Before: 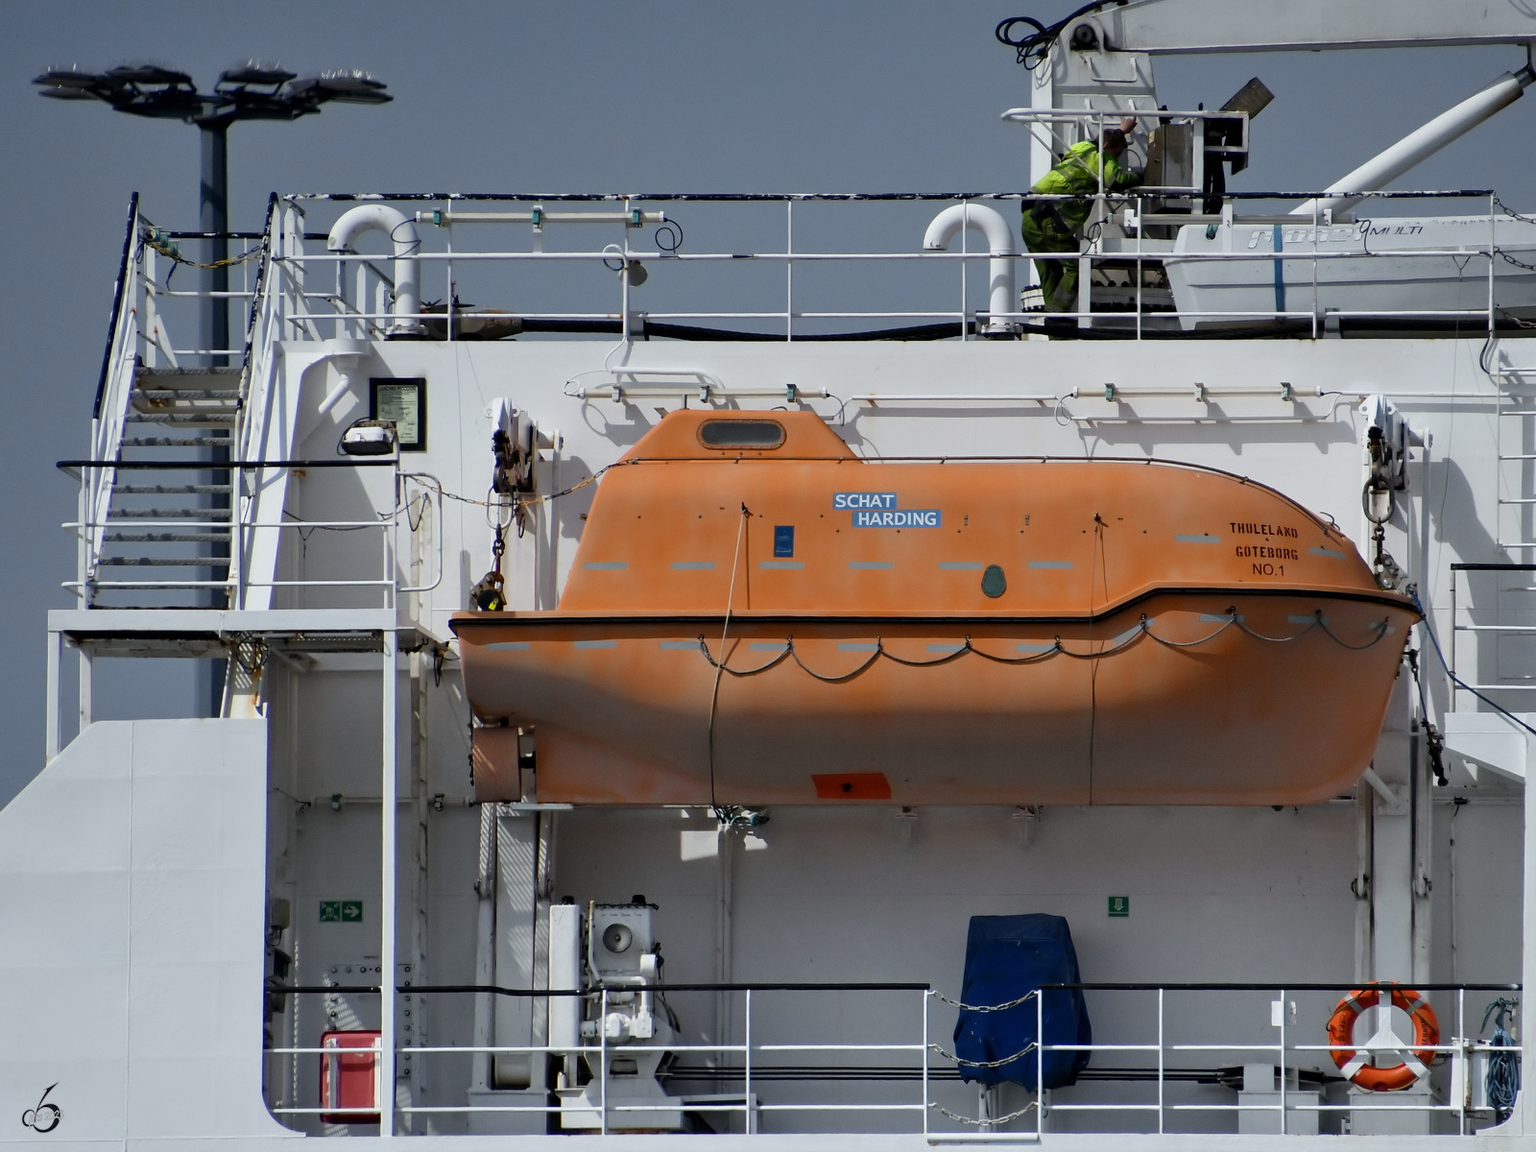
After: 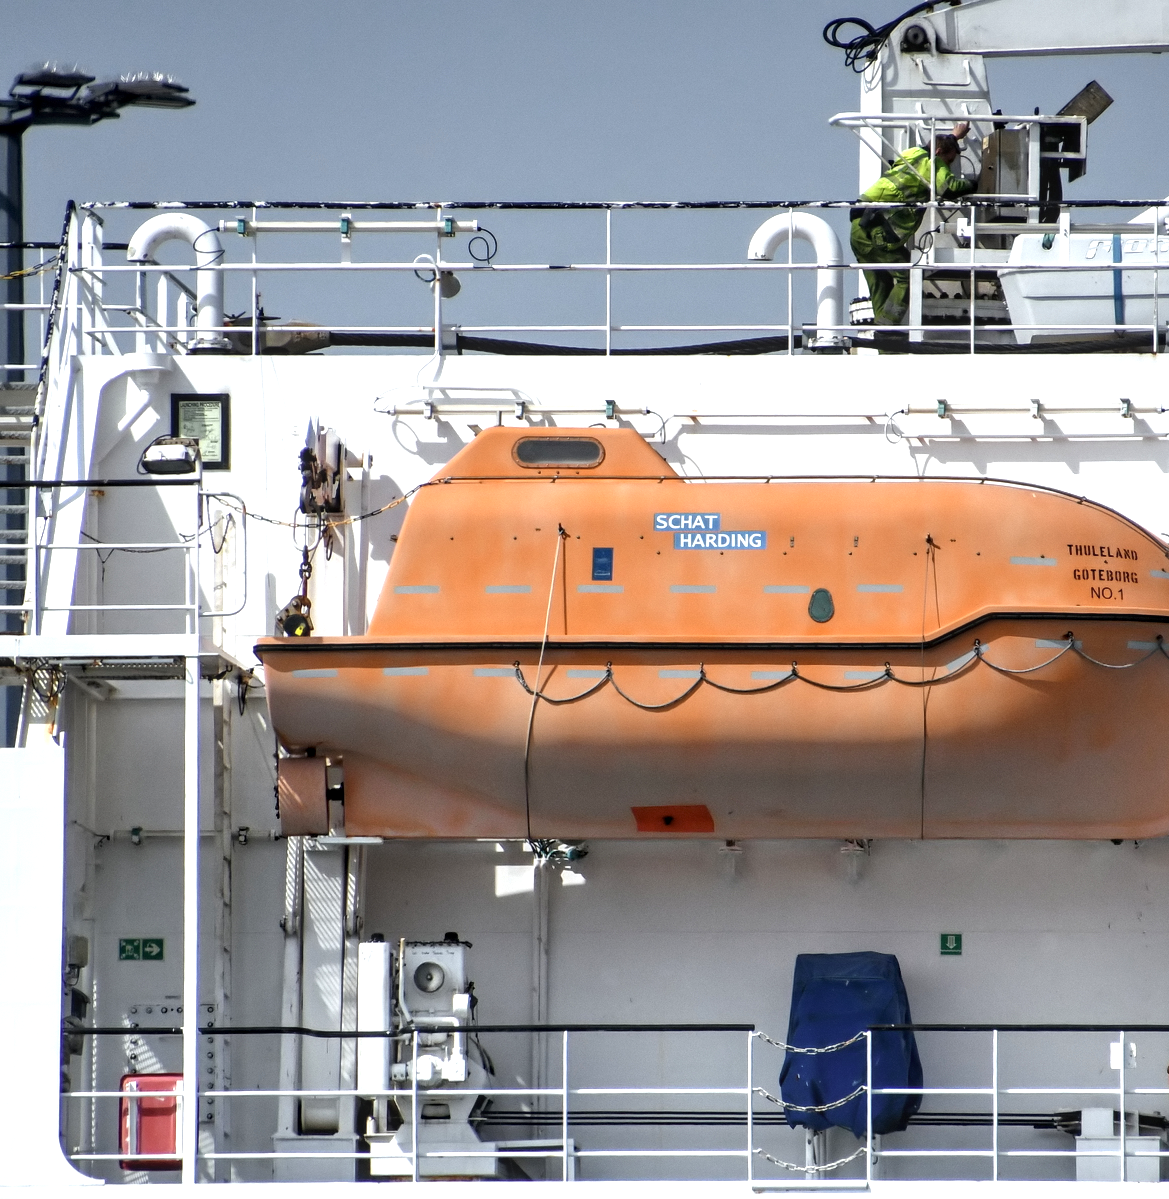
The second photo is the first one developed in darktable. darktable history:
local contrast: on, module defaults
crop: left 13.404%, right 13.496%
color correction: highlights b* 0.004, saturation 0.875
exposure: black level correction 0, exposure 0.699 EV, compensate exposure bias true, compensate highlight preservation false
